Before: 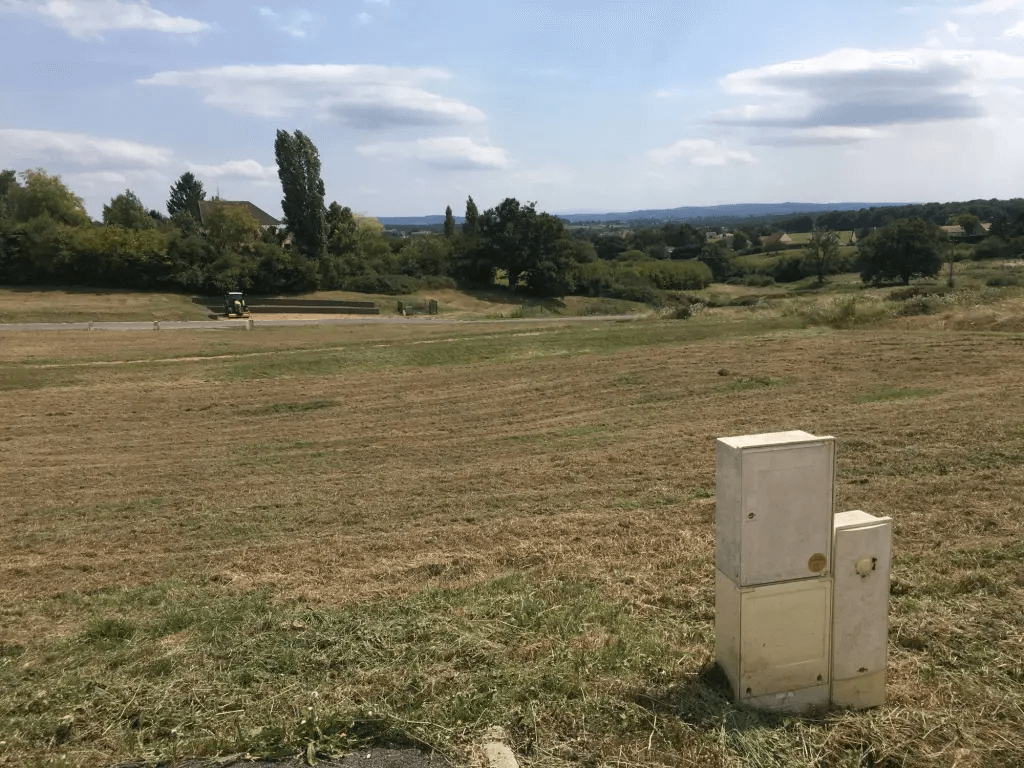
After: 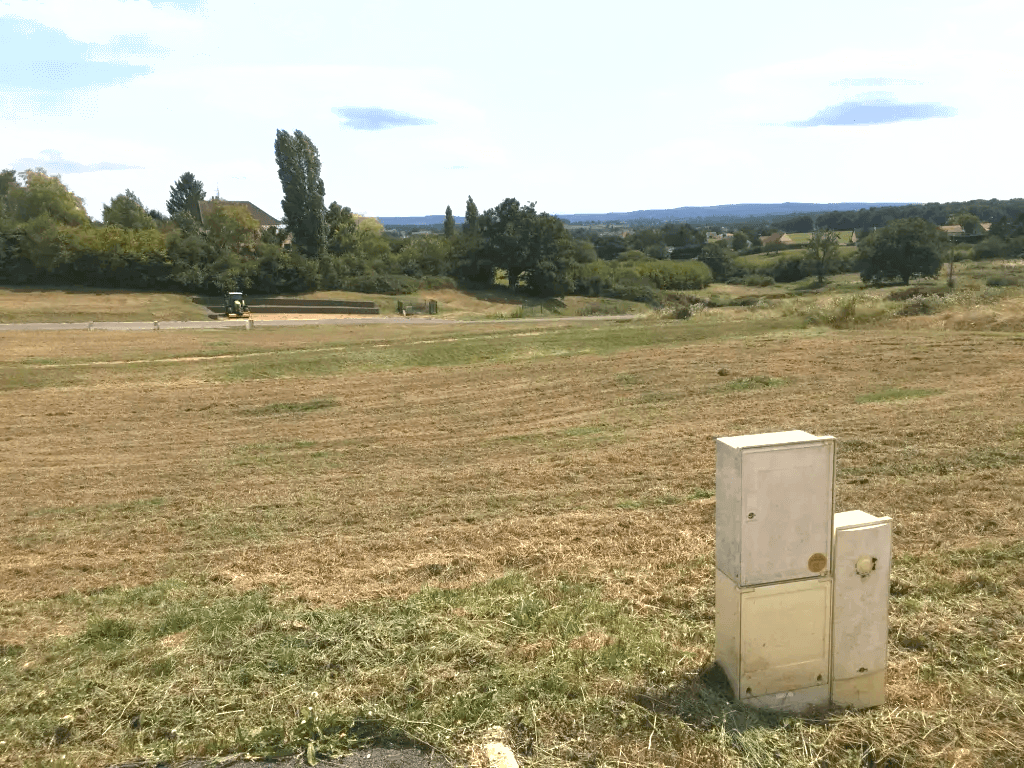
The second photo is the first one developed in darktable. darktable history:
exposure: exposure 0.999 EV, compensate highlight preservation false
shadows and highlights: on, module defaults
